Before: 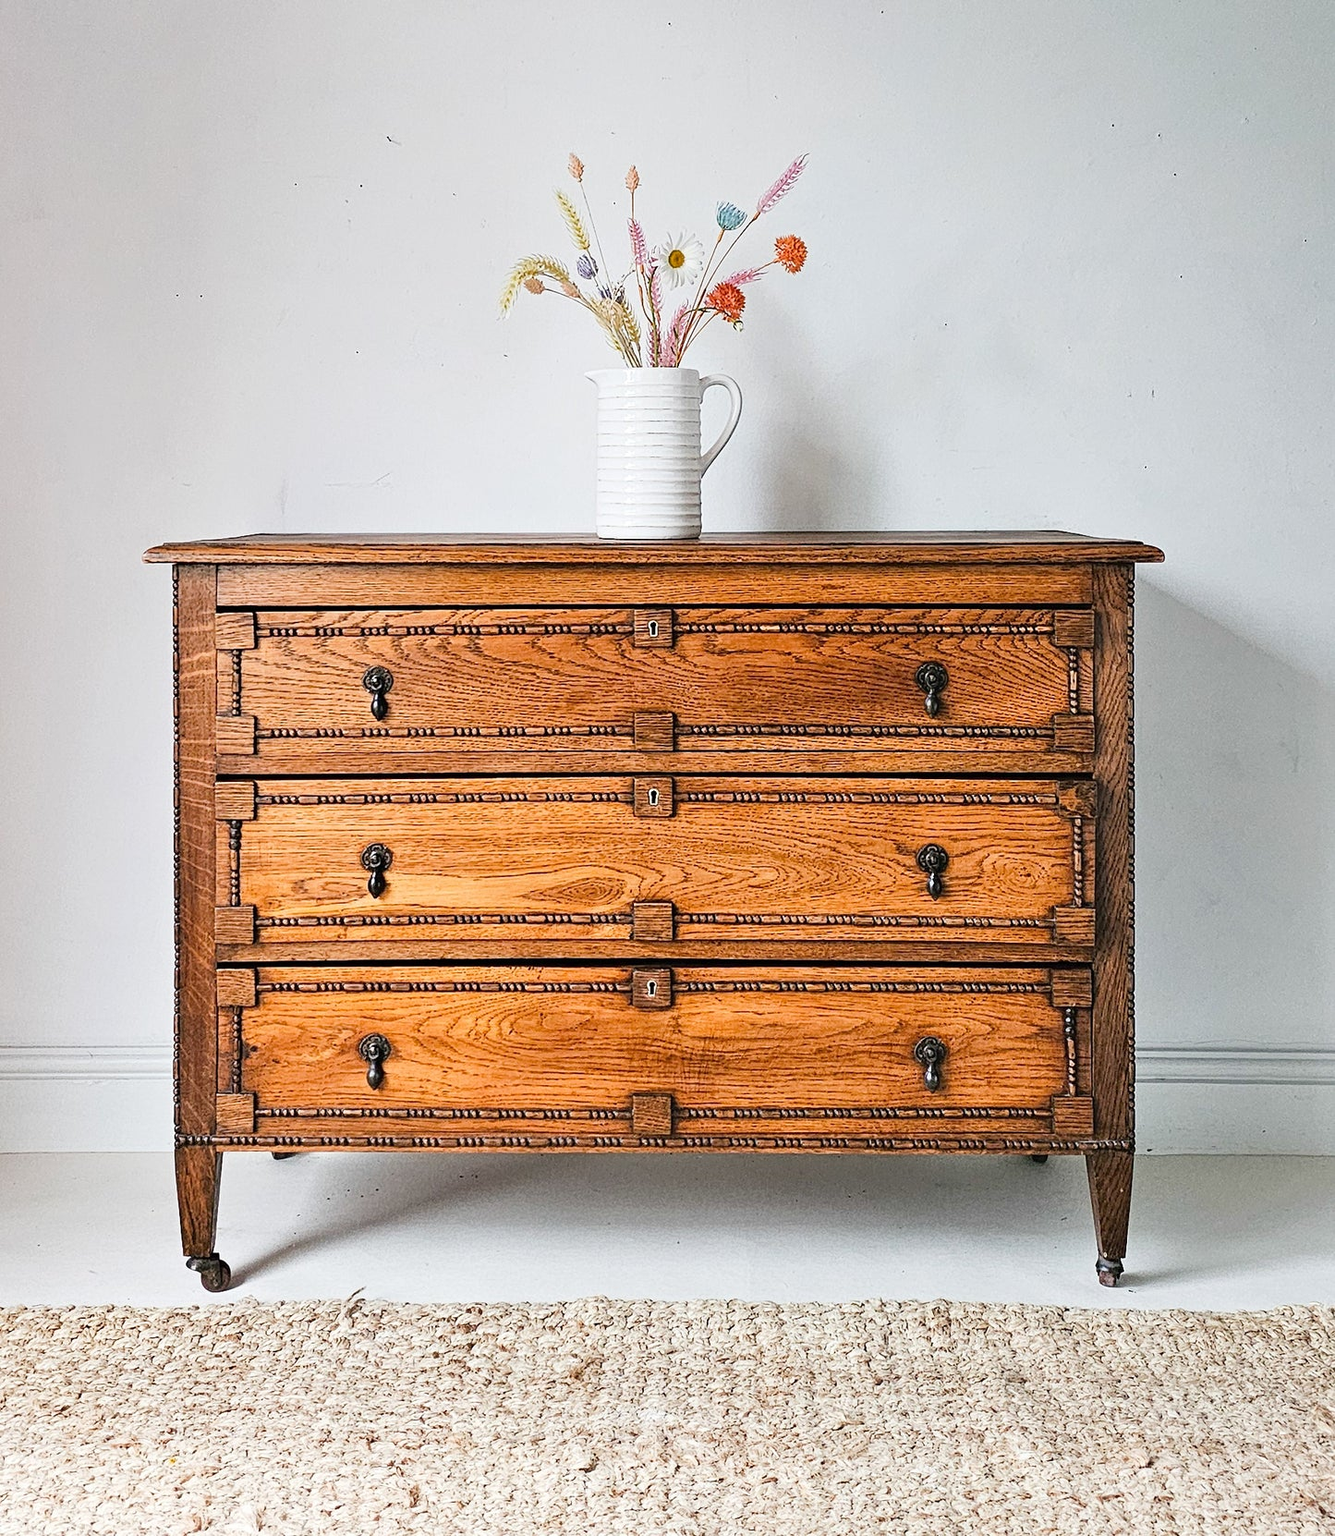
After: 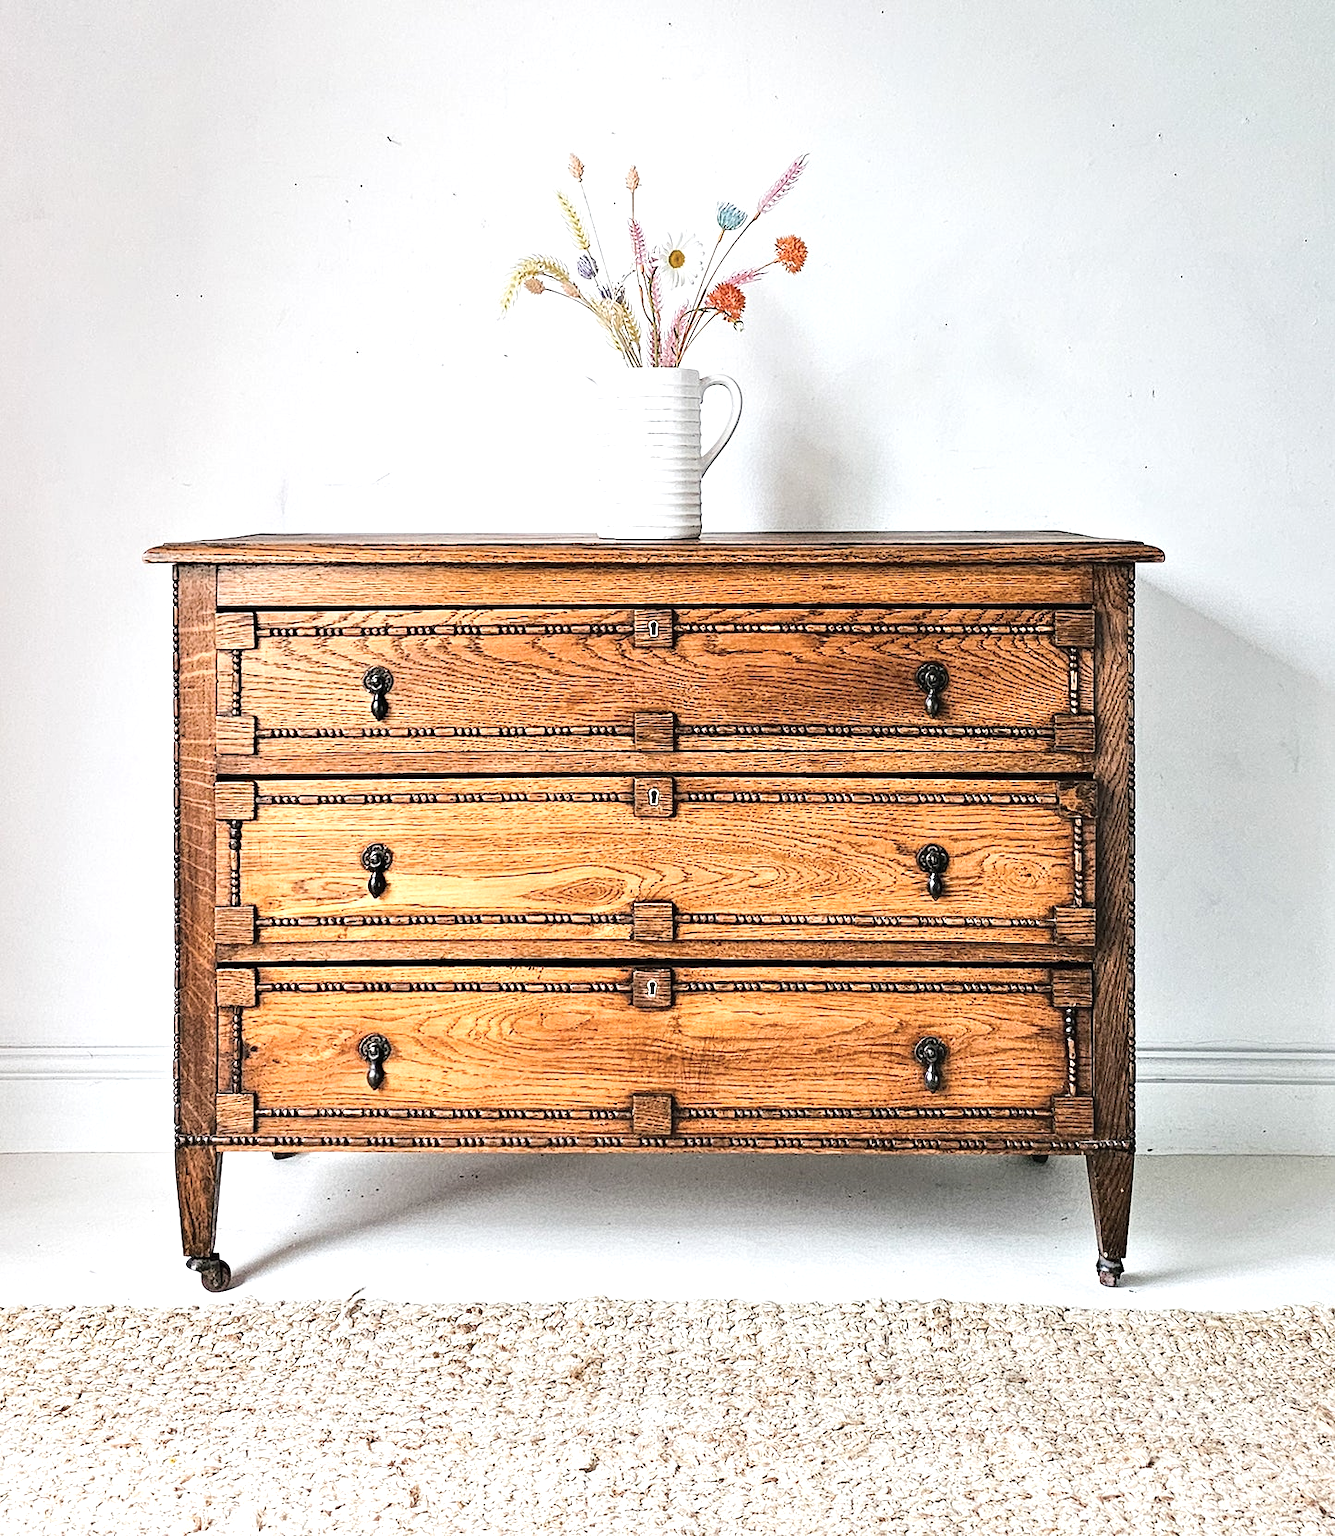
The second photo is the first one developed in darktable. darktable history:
color correction: saturation 0.8
tone equalizer: -8 EV 0.001 EV, -7 EV -0.002 EV, -6 EV 0.002 EV, -5 EV -0.03 EV, -4 EV -0.116 EV, -3 EV -0.169 EV, -2 EV 0.24 EV, -1 EV 0.702 EV, +0 EV 0.493 EV
